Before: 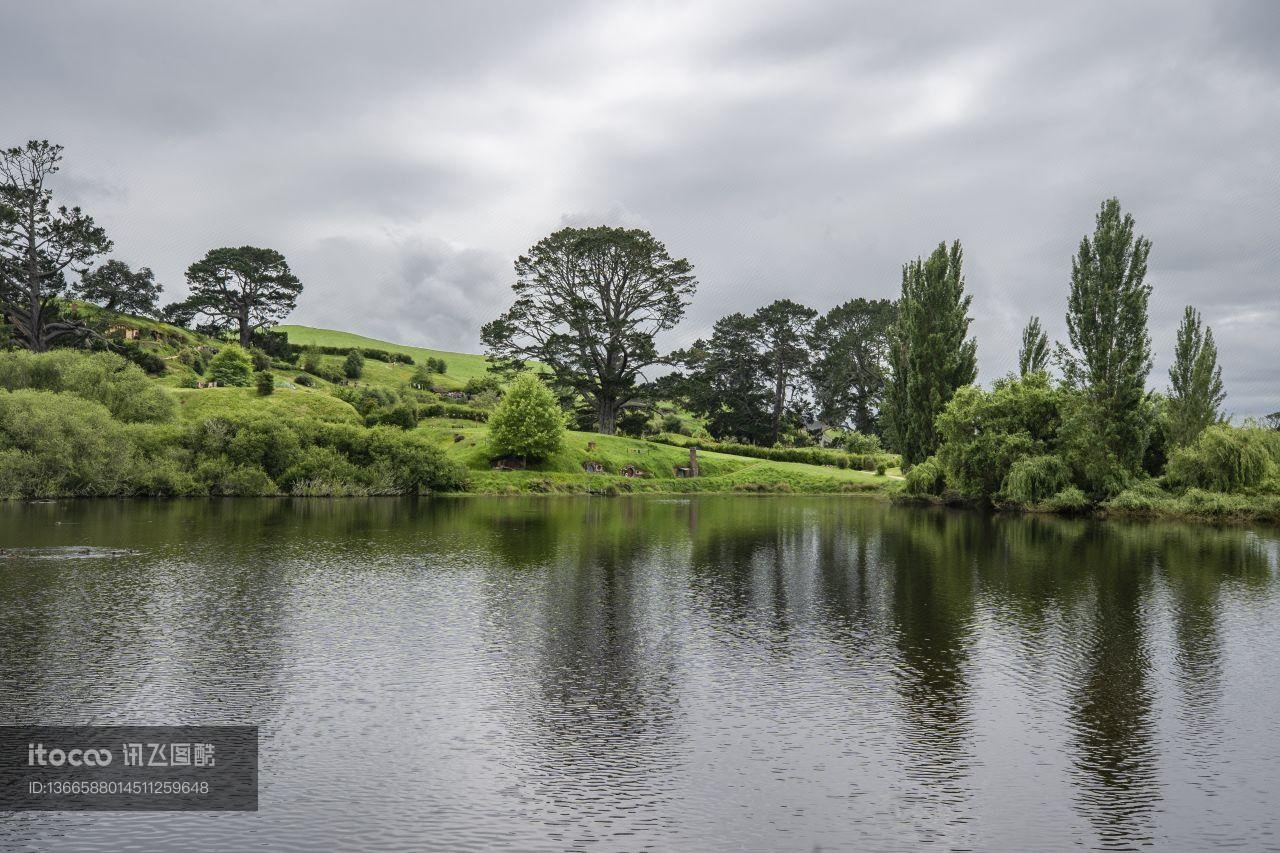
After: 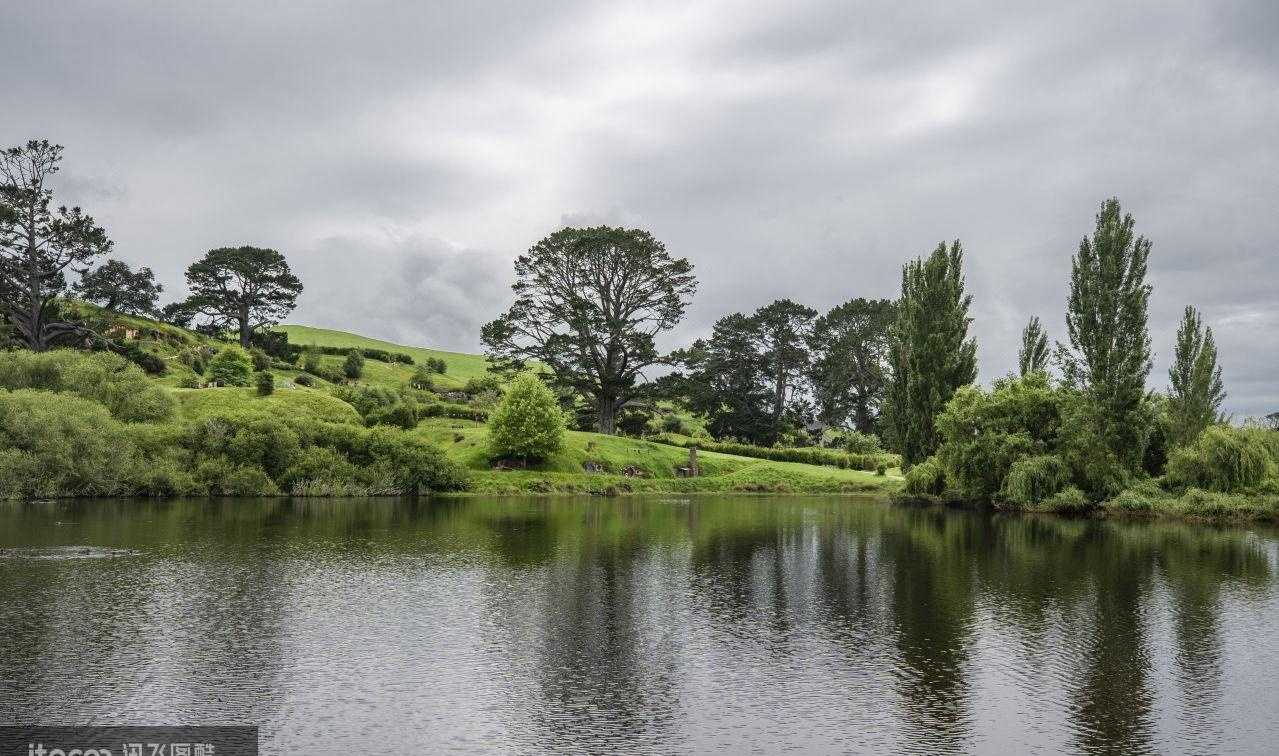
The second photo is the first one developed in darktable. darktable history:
crop and rotate: top 0%, bottom 11.344%
